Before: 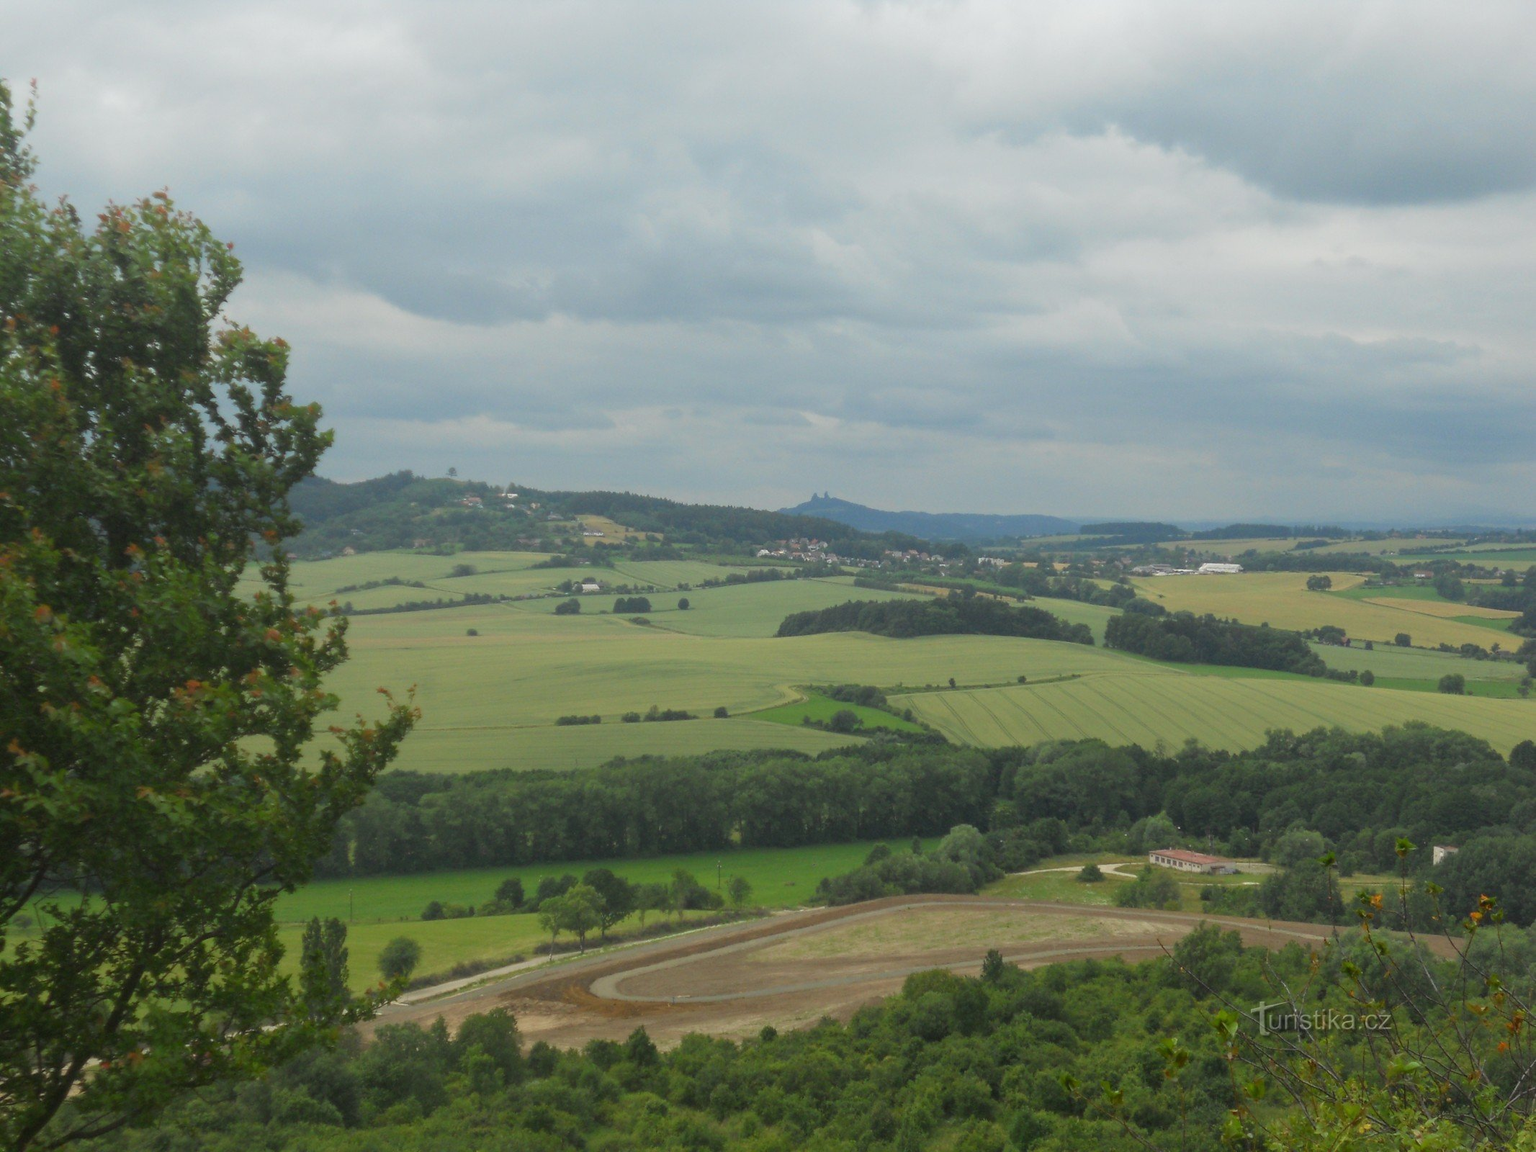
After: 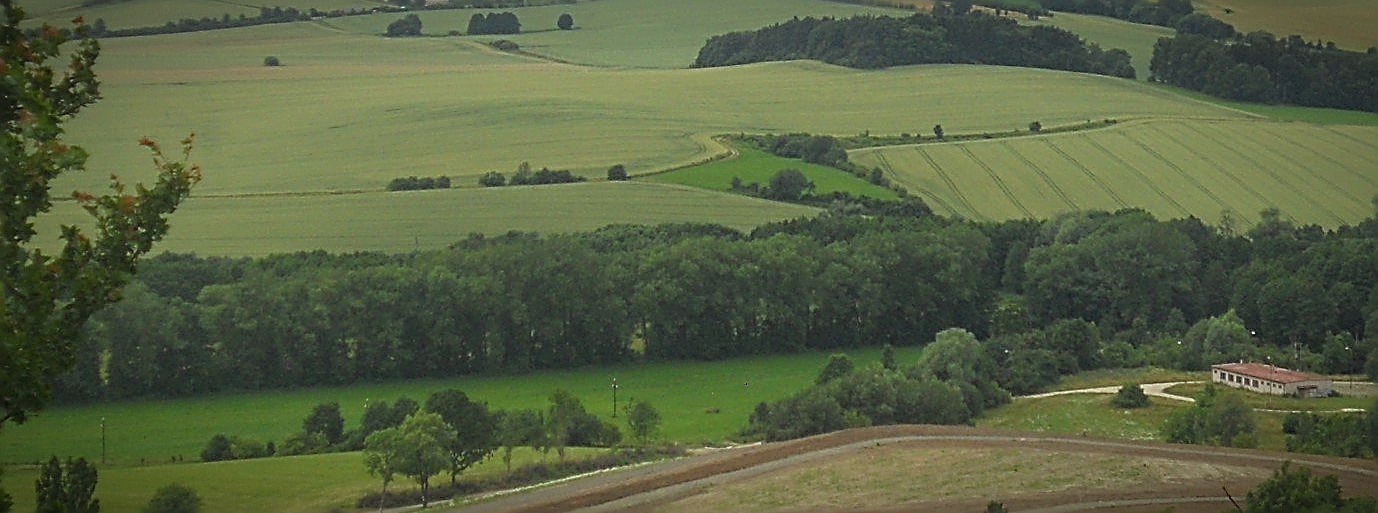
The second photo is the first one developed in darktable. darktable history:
sharpen: amount 1.866
crop: left 18.015%, top 51.07%, right 17.379%, bottom 16.847%
vignetting: brightness -0.635, saturation -0.006, center (0, 0.006), automatic ratio true, unbound false
